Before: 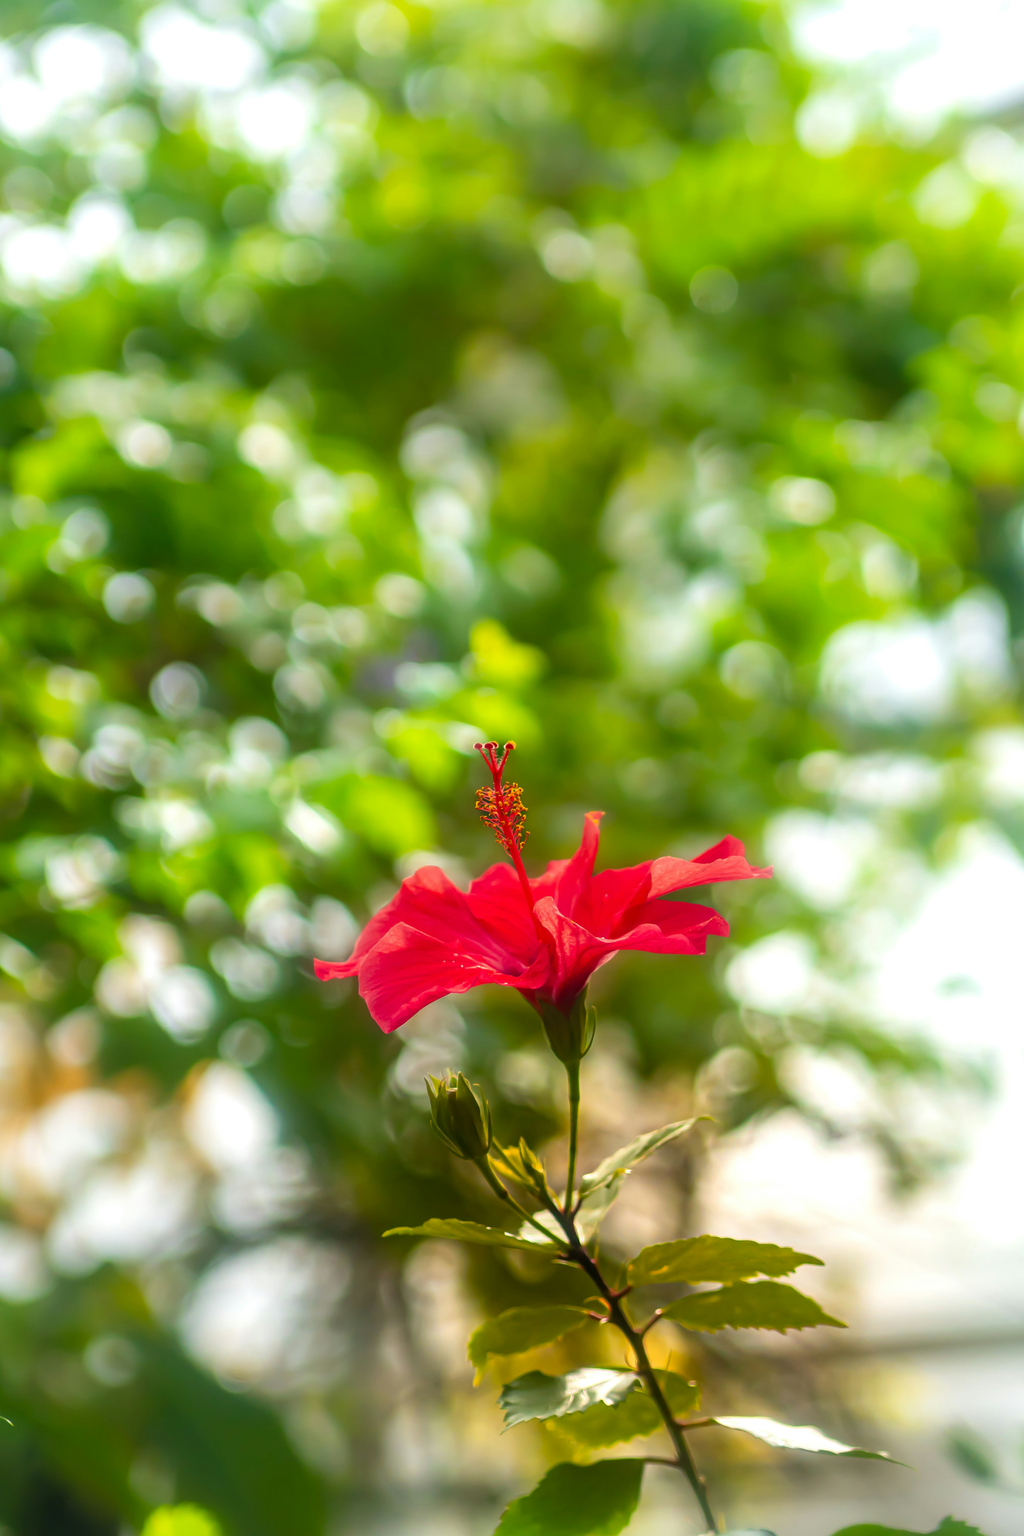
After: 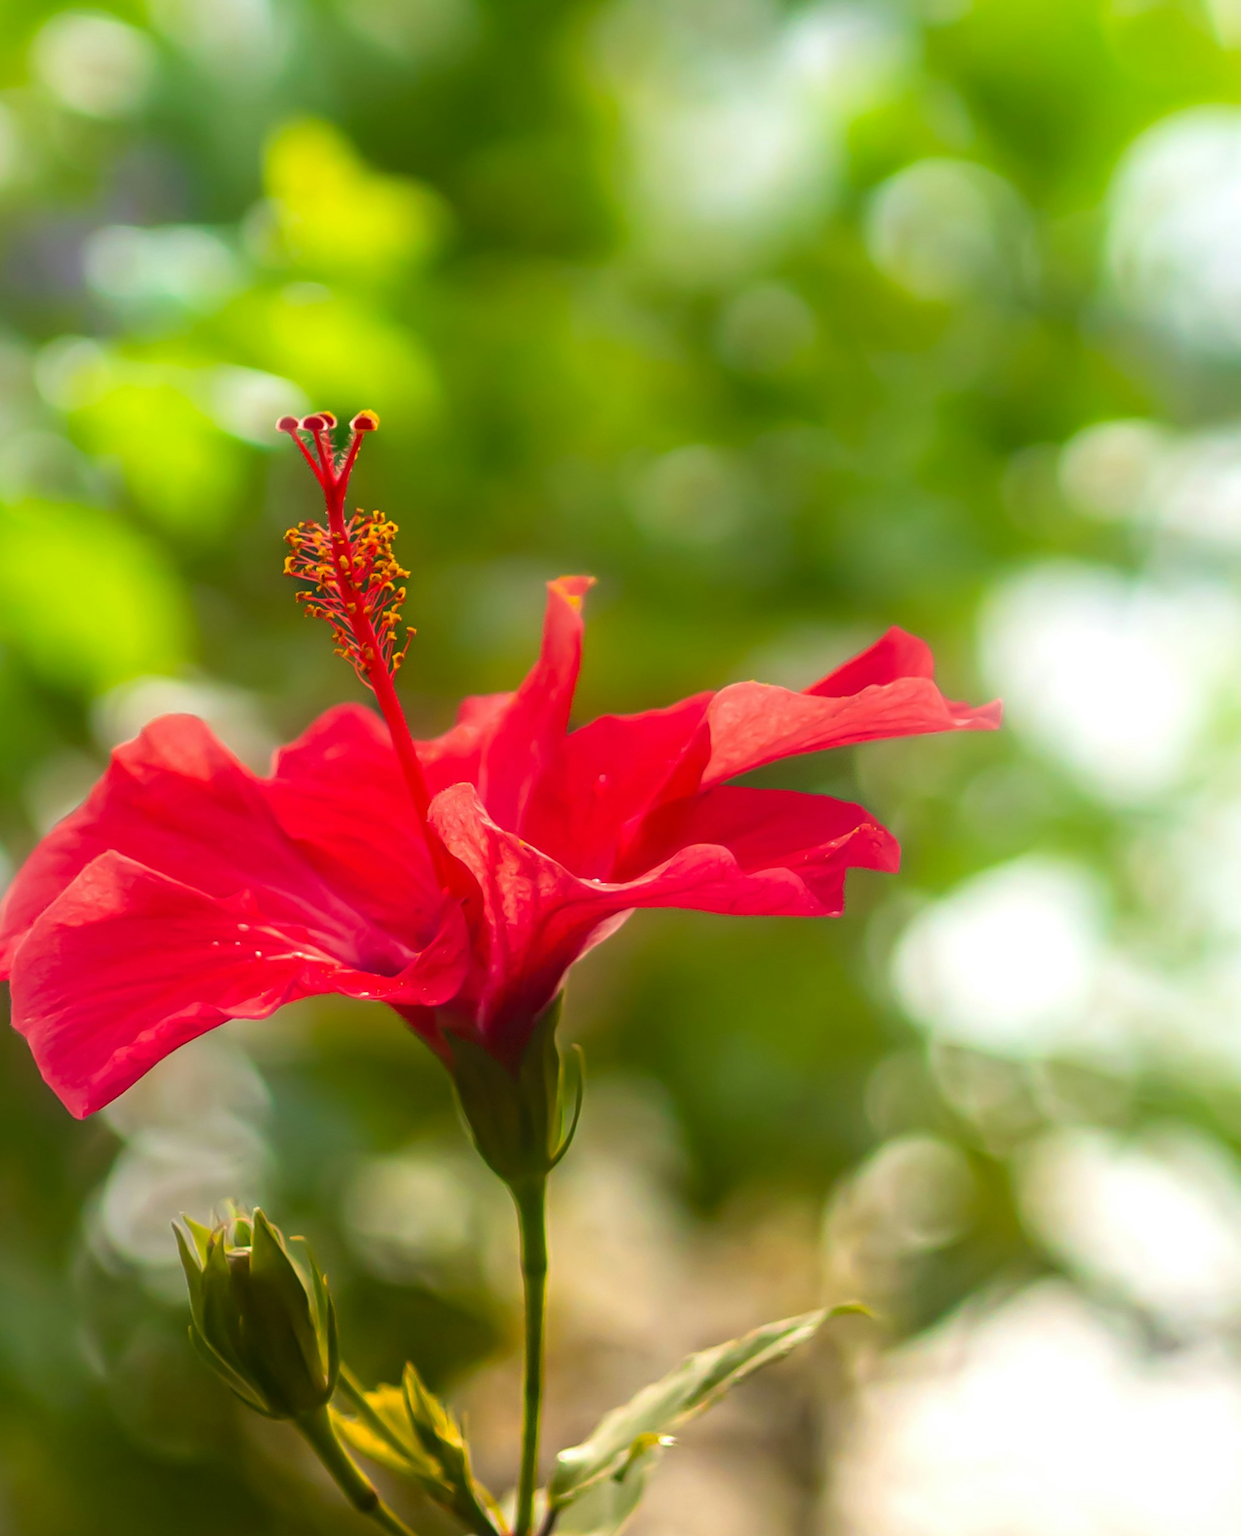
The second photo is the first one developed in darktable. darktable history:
crop: left 35.03%, top 36.625%, right 14.663%, bottom 20.057%
rotate and perspective: rotation -1°, crop left 0.011, crop right 0.989, crop top 0.025, crop bottom 0.975
